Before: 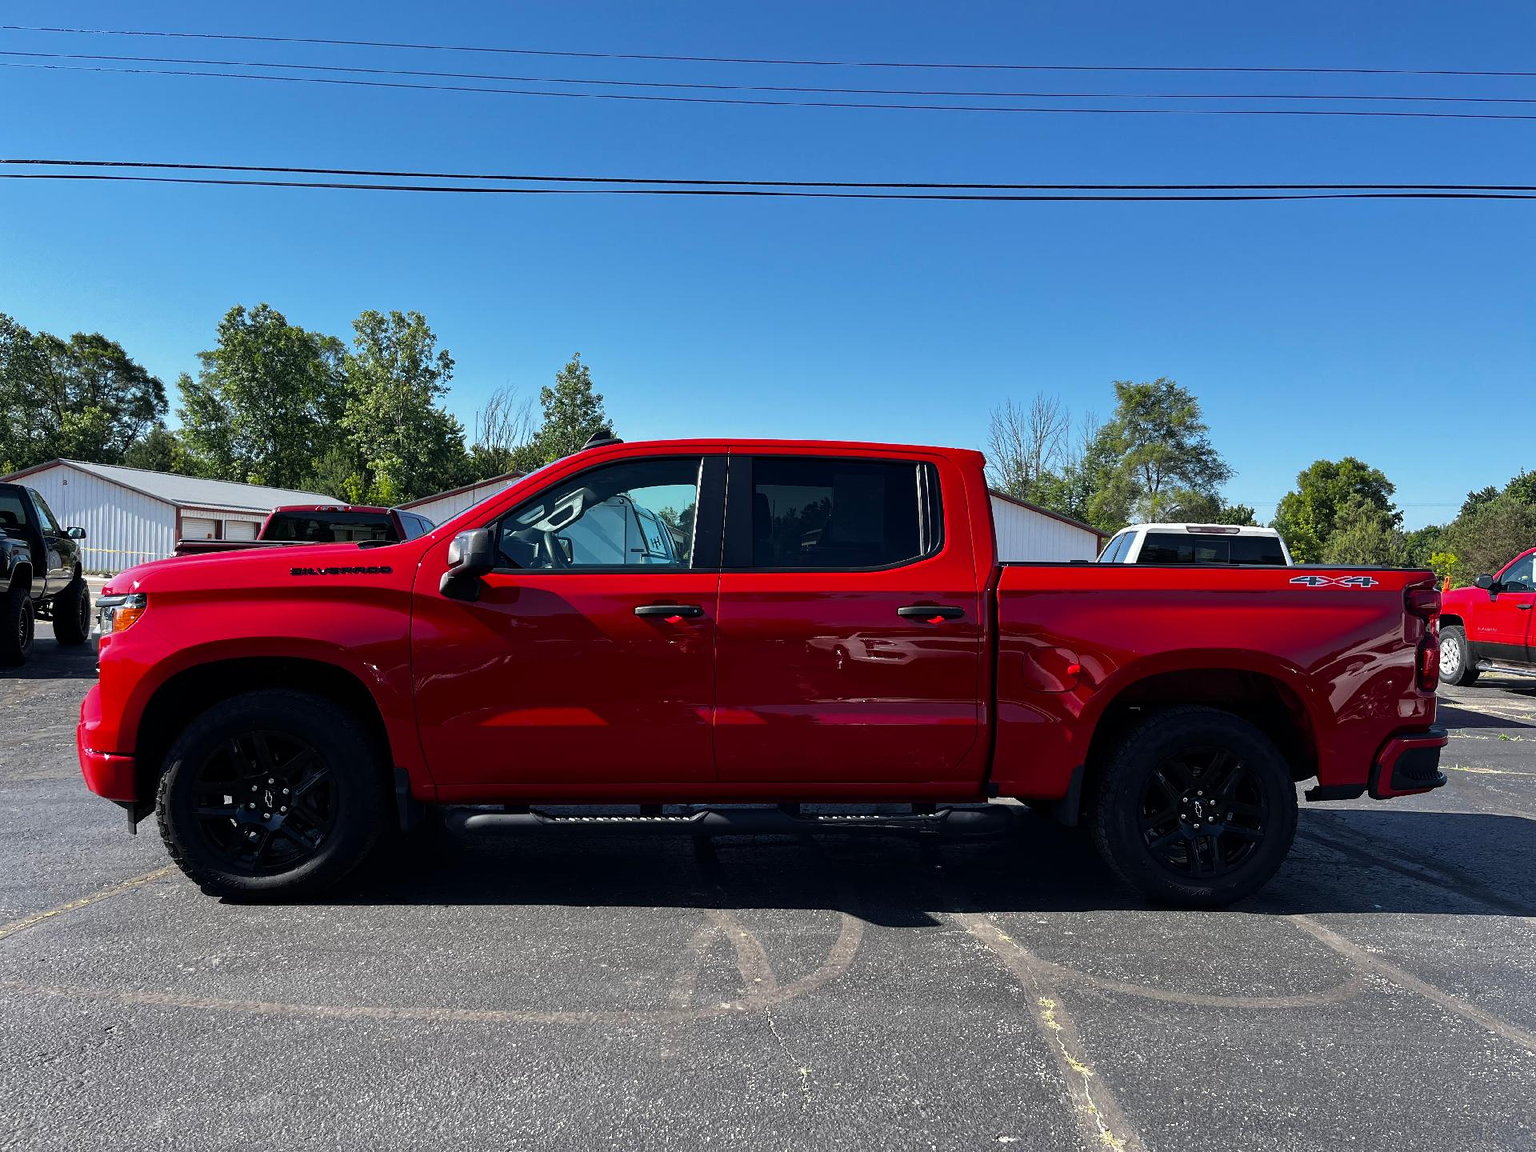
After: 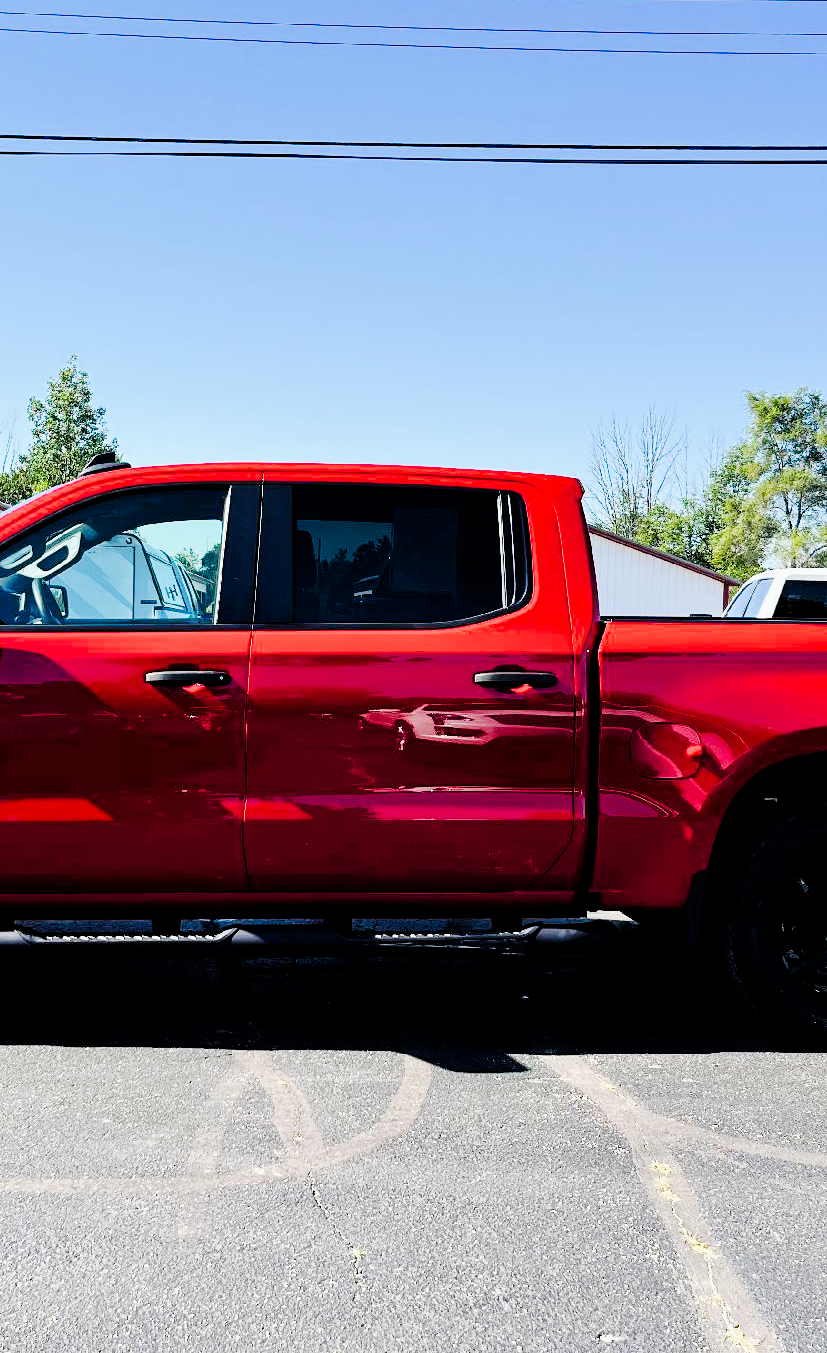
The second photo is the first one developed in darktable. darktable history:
crop: left 33.774%, top 5.992%, right 23.153%
color balance rgb: global offset › hue 170.52°, perceptual saturation grading › global saturation 39.248%, perceptual saturation grading › highlights -50.394%, perceptual saturation grading › shadows 31.081%
tone curve: curves: ch0 [(0, 0) (0.126, 0.086) (0.338, 0.307) (0.494, 0.531) (0.703, 0.762) (1, 1)]; ch1 [(0, 0) (0.346, 0.324) (0.45, 0.426) (0.5, 0.5) (0.522, 0.517) (0.55, 0.578) (1, 1)]; ch2 [(0, 0) (0.44, 0.424) (0.501, 0.499) (0.554, 0.554) (0.622, 0.667) (0.707, 0.746) (1, 1)], preserve colors none
exposure: exposure 1.501 EV, compensate exposure bias true, compensate highlight preservation false
filmic rgb: black relative exposure -4.4 EV, white relative exposure 5.03 EV, threshold 2.95 EV, hardness 2.2, latitude 39.16%, contrast 1.157, highlights saturation mix 10.16%, shadows ↔ highlights balance 1.11%, enable highlight reconstruction true
